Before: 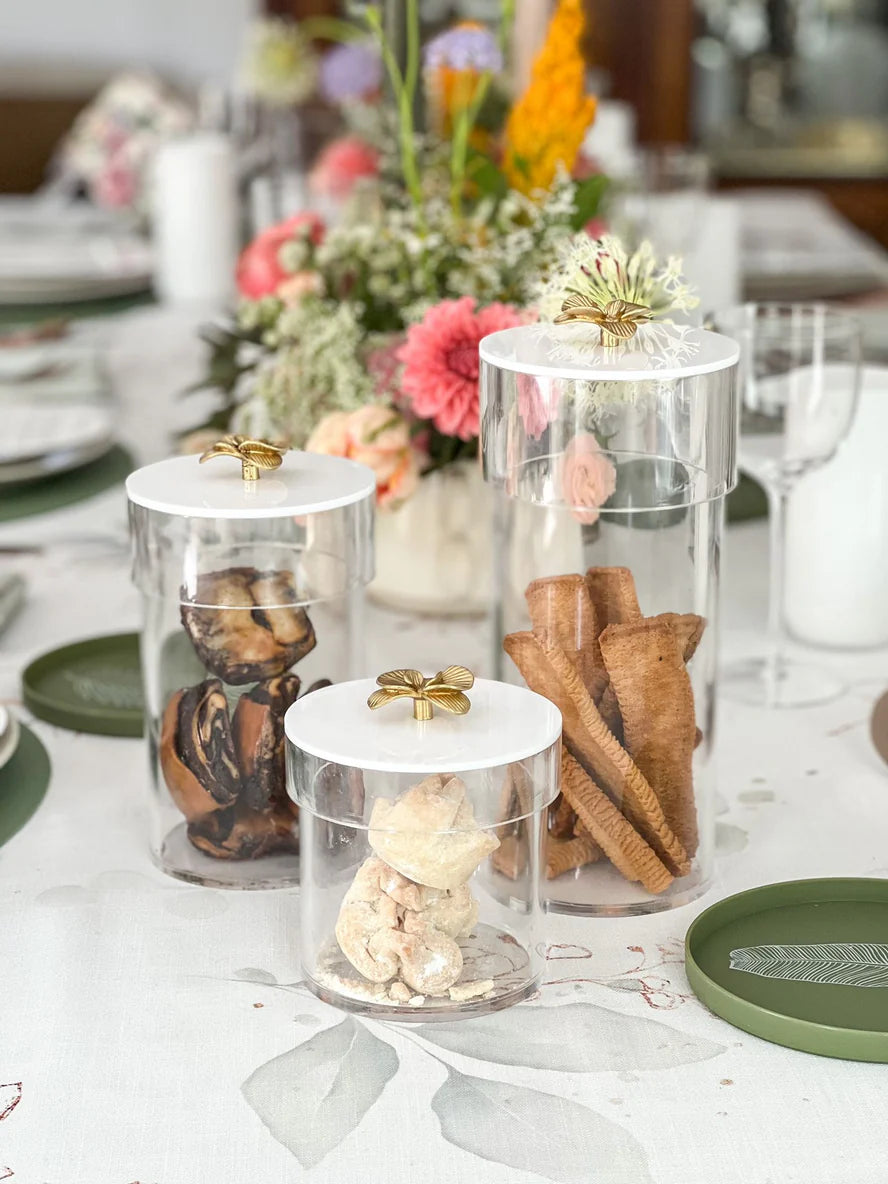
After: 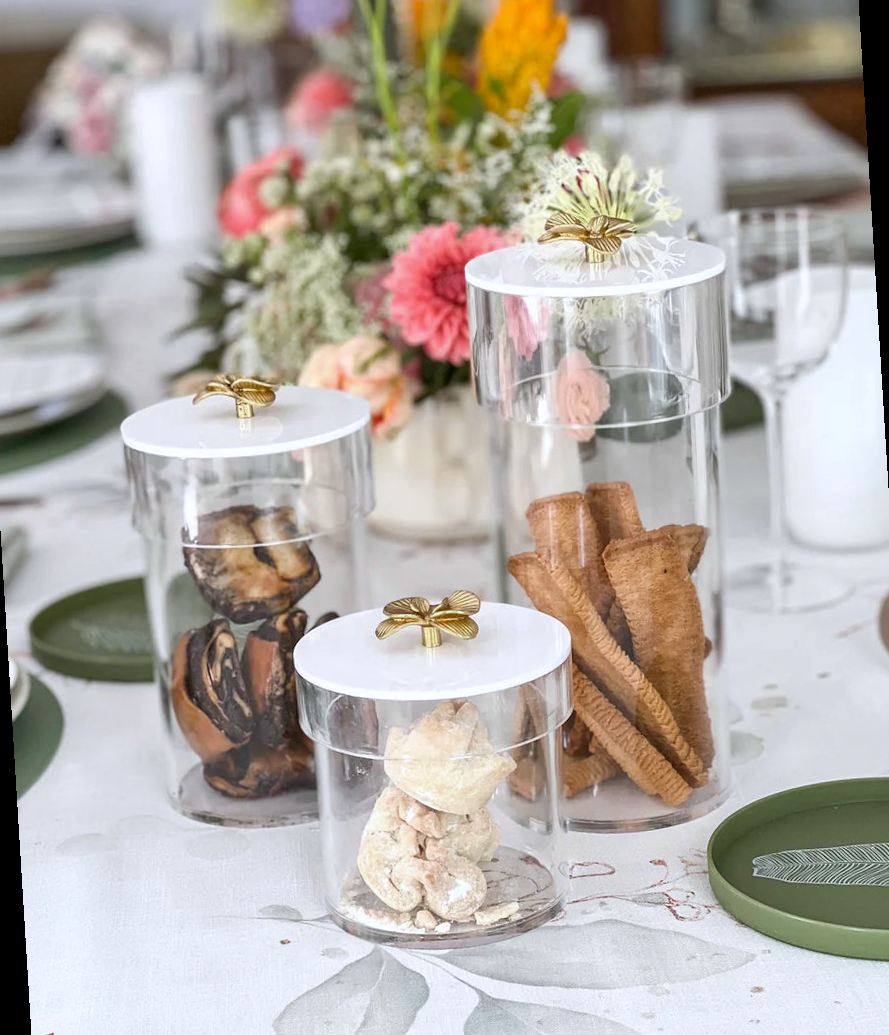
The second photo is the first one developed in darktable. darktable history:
rotate and perspective: rotation -3.52°, crop left 0.036, crop right 0.964, crop top 0.081, crop bottom 0.919
white balance: red 0.984, blue 1.059
shadows and highlights: shadows 37.27, highlights -28.18, soften with gaussian
